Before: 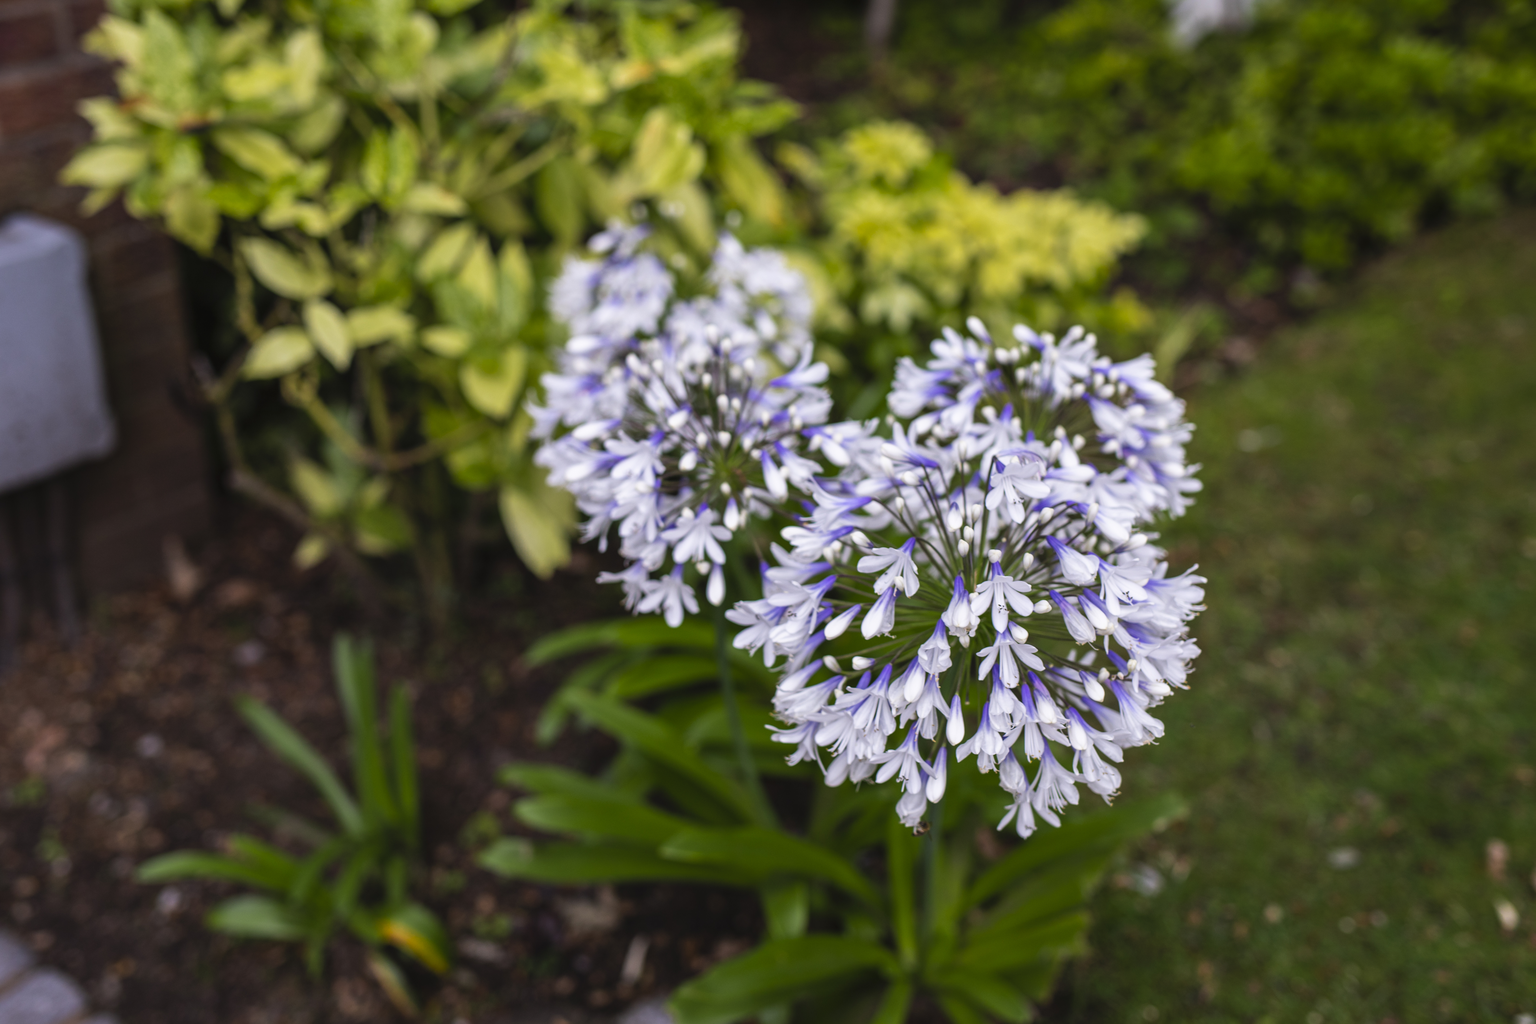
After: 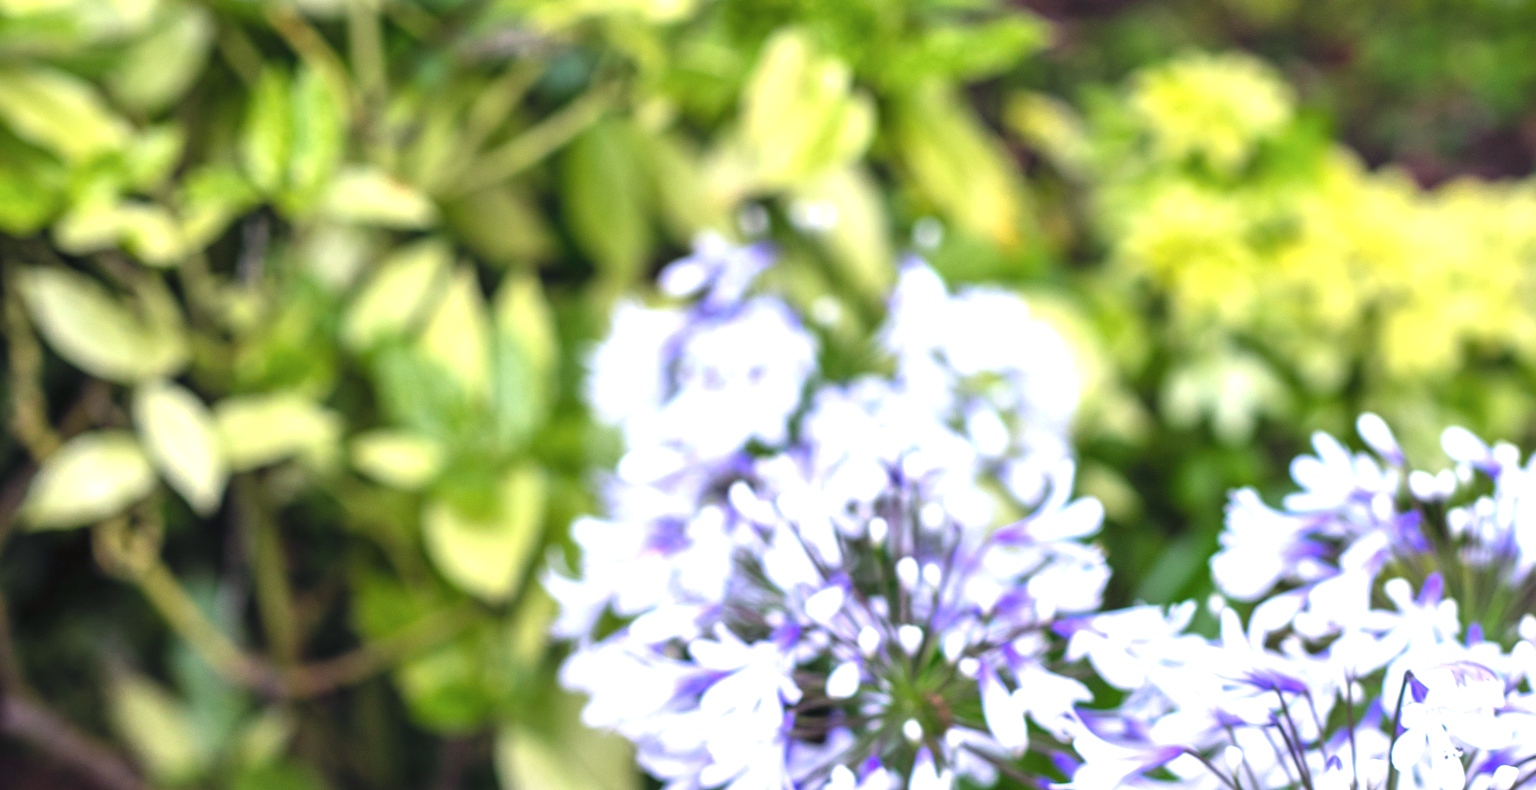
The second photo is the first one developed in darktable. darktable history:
color calibration: gray › normalize channels true, illuminant as shot in camera, x 0.379, y 0.395, temperature 4135.59 K, gamut compression 0.001
crop: left 15.015%, top 9.036%, right 30.732%, bottom 49.063%
exposure: black level correction 0, exposure 0.499 EV, compensate exposure bias true, compensate highlight preservation false
